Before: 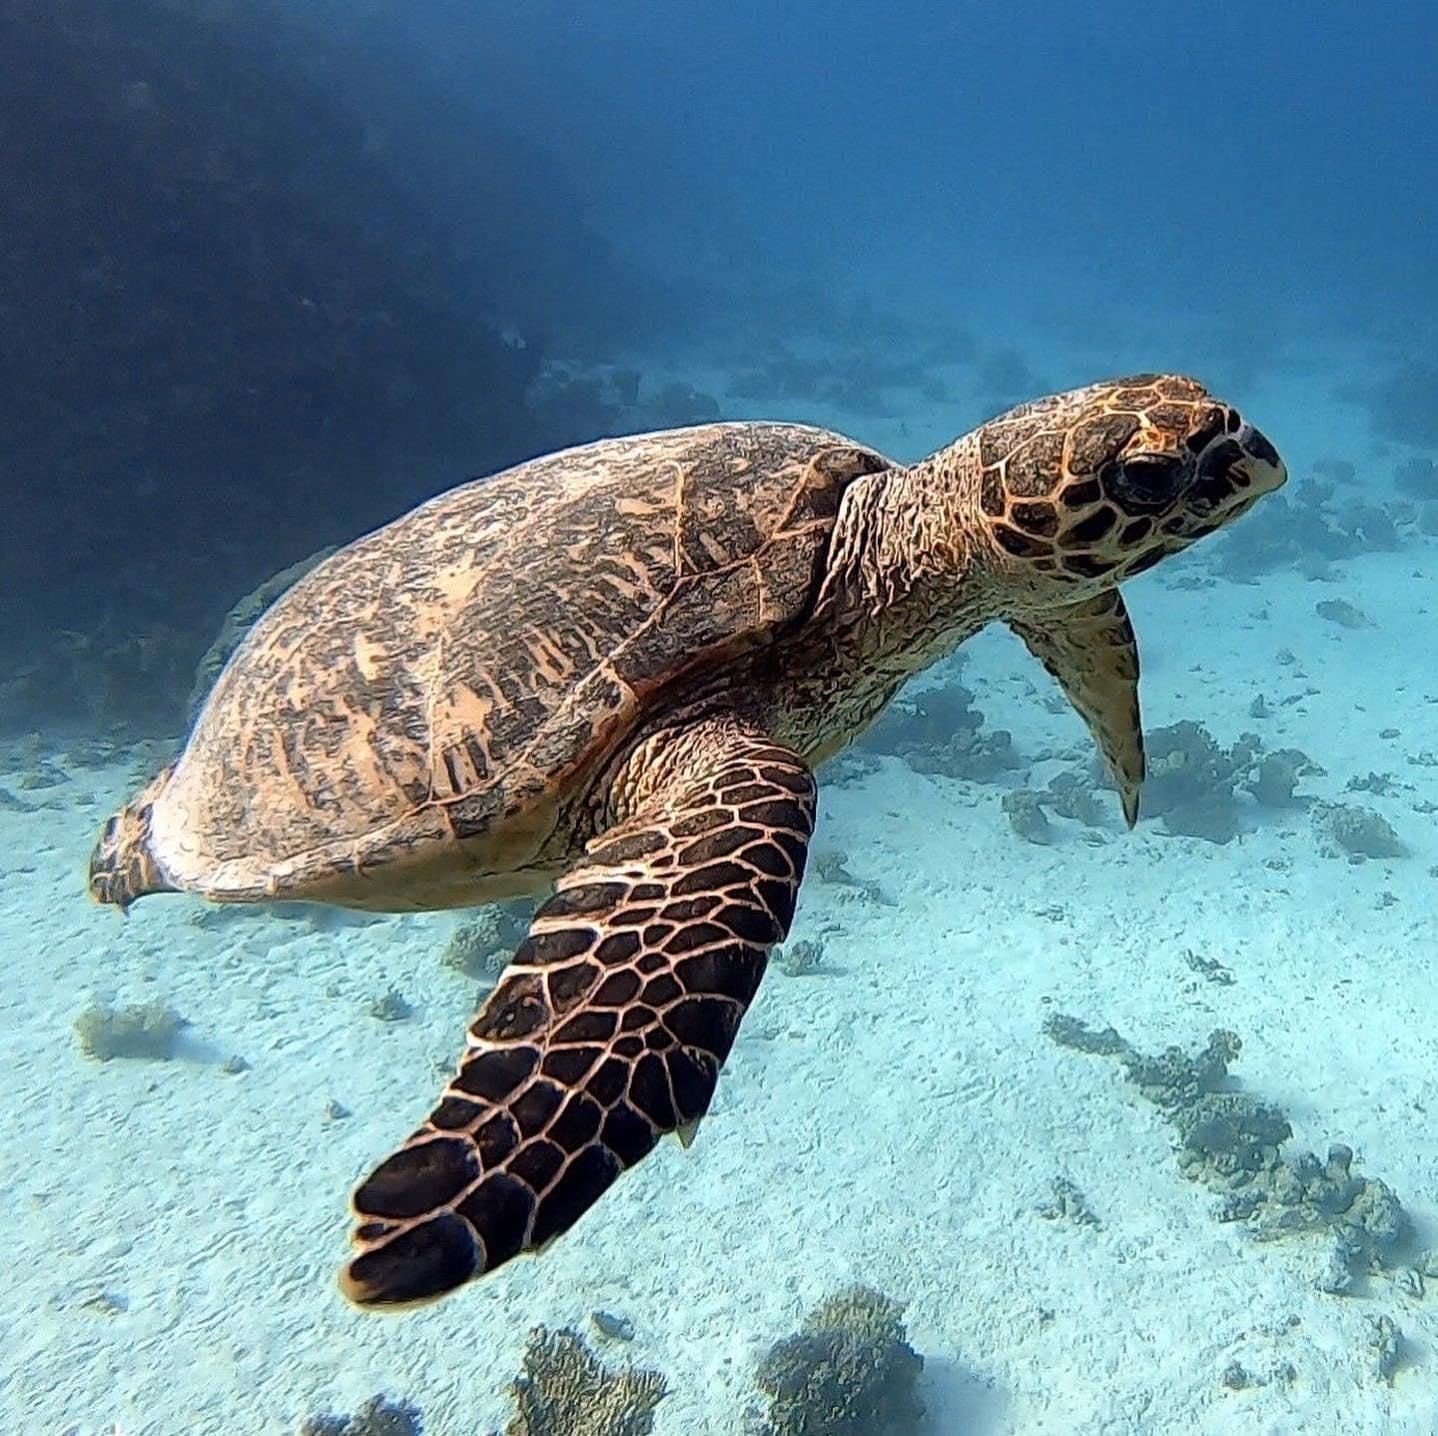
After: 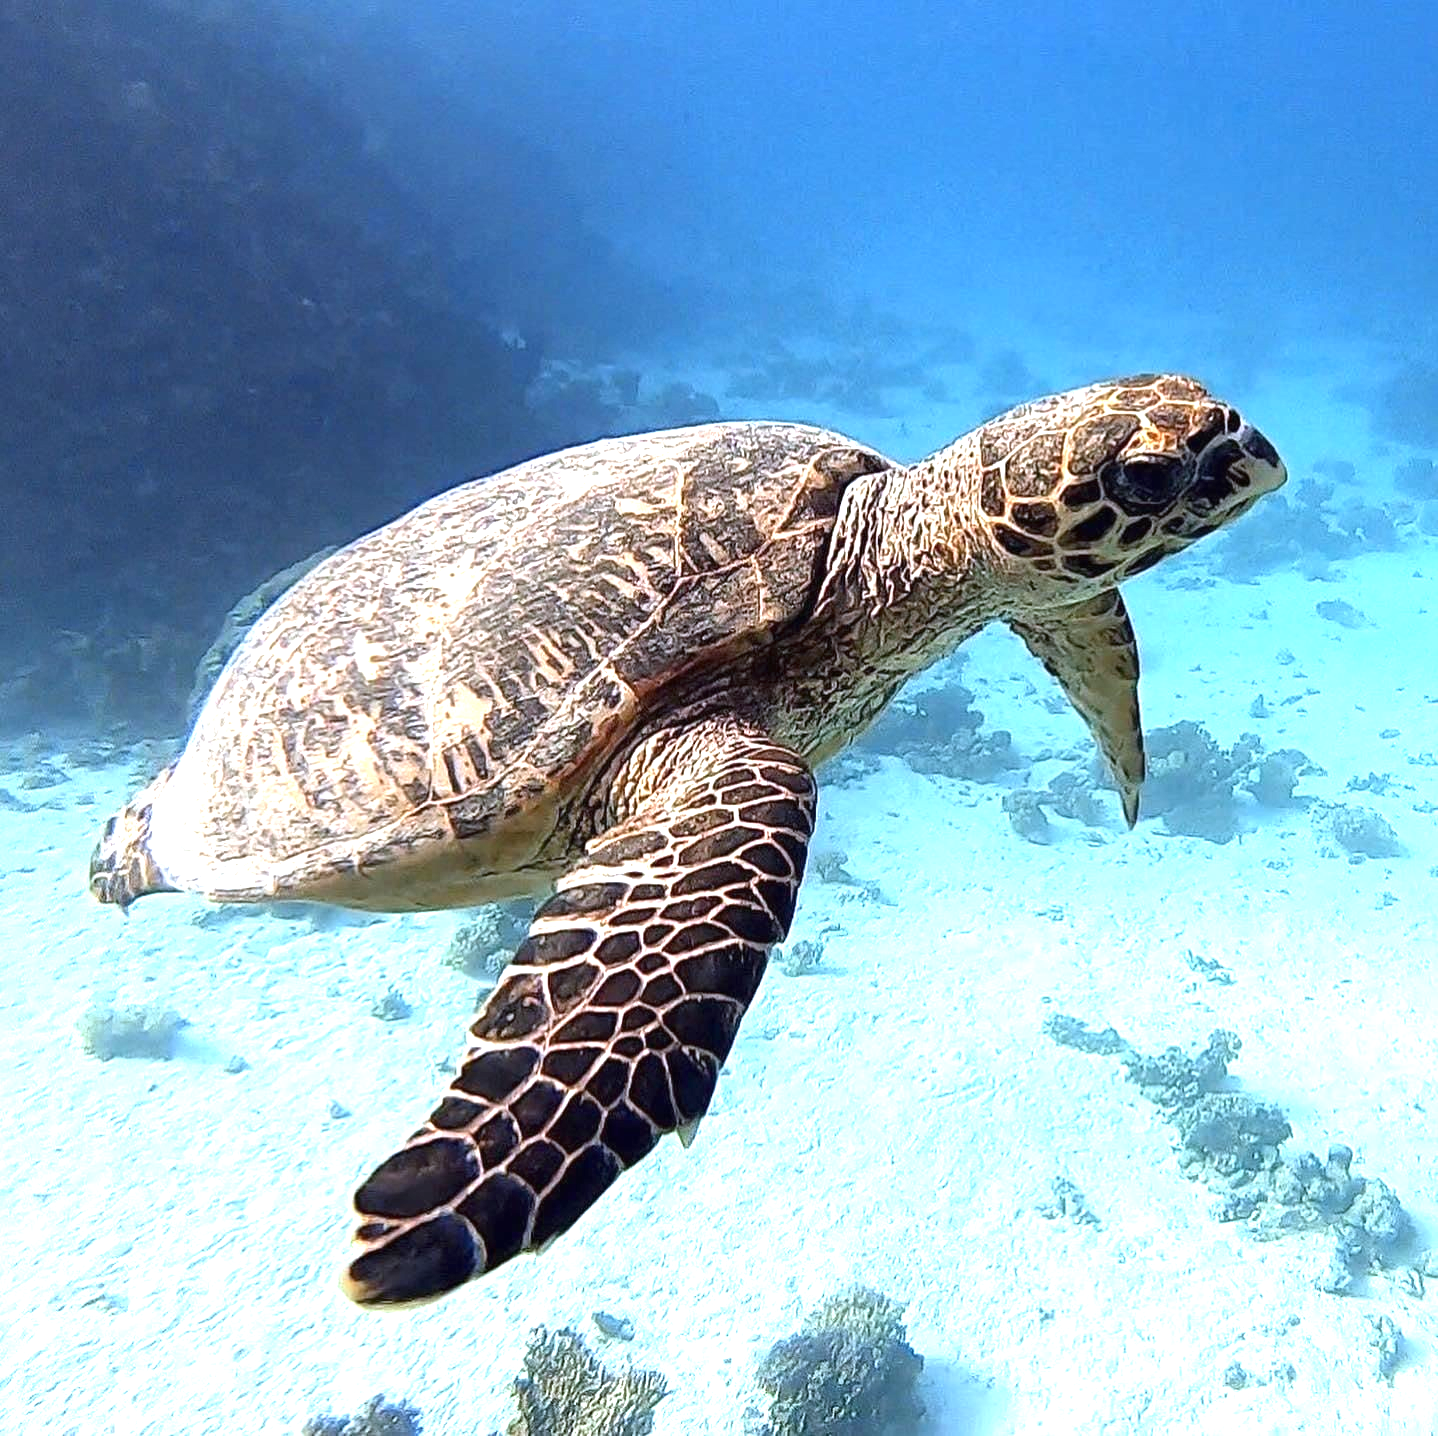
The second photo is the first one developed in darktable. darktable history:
exposure: black level correction 0, exposure 1.1 EV, compensate exposure bias true, compensate highlight preservation false
white balance: red 0.954, blue 1.079
